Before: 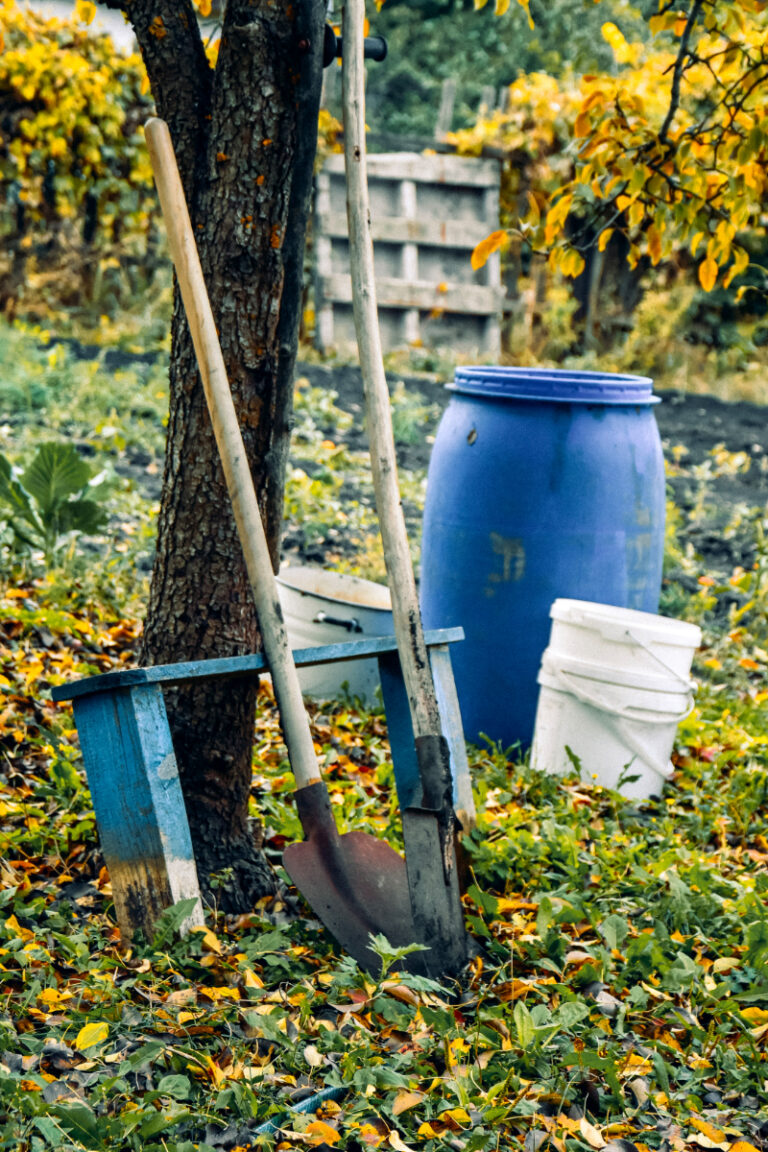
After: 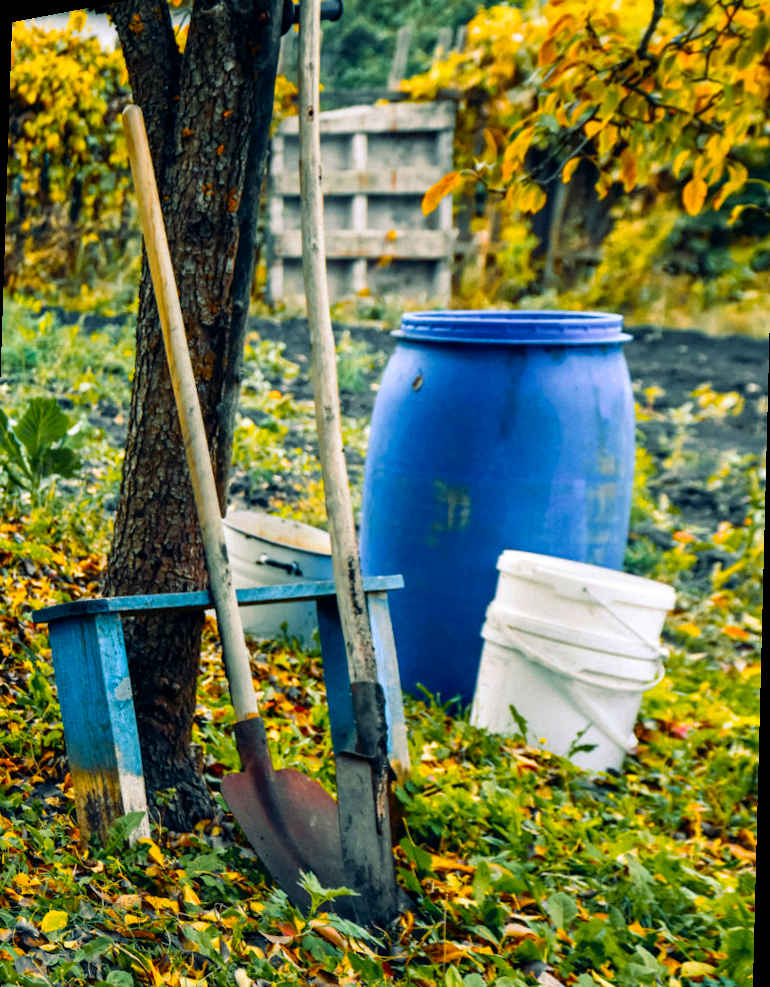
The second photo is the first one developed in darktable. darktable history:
rotate and perspective: rotation 1.69°, lens shift (vertical) -0.023, lens shift (horizontal) -0.291, crop left 0.025, crop right 0.988, crop top 0.092, crop bottom 0.842
color balance rgb: perceptual saturation grading › global saturation 30%, global vibrance 20%
